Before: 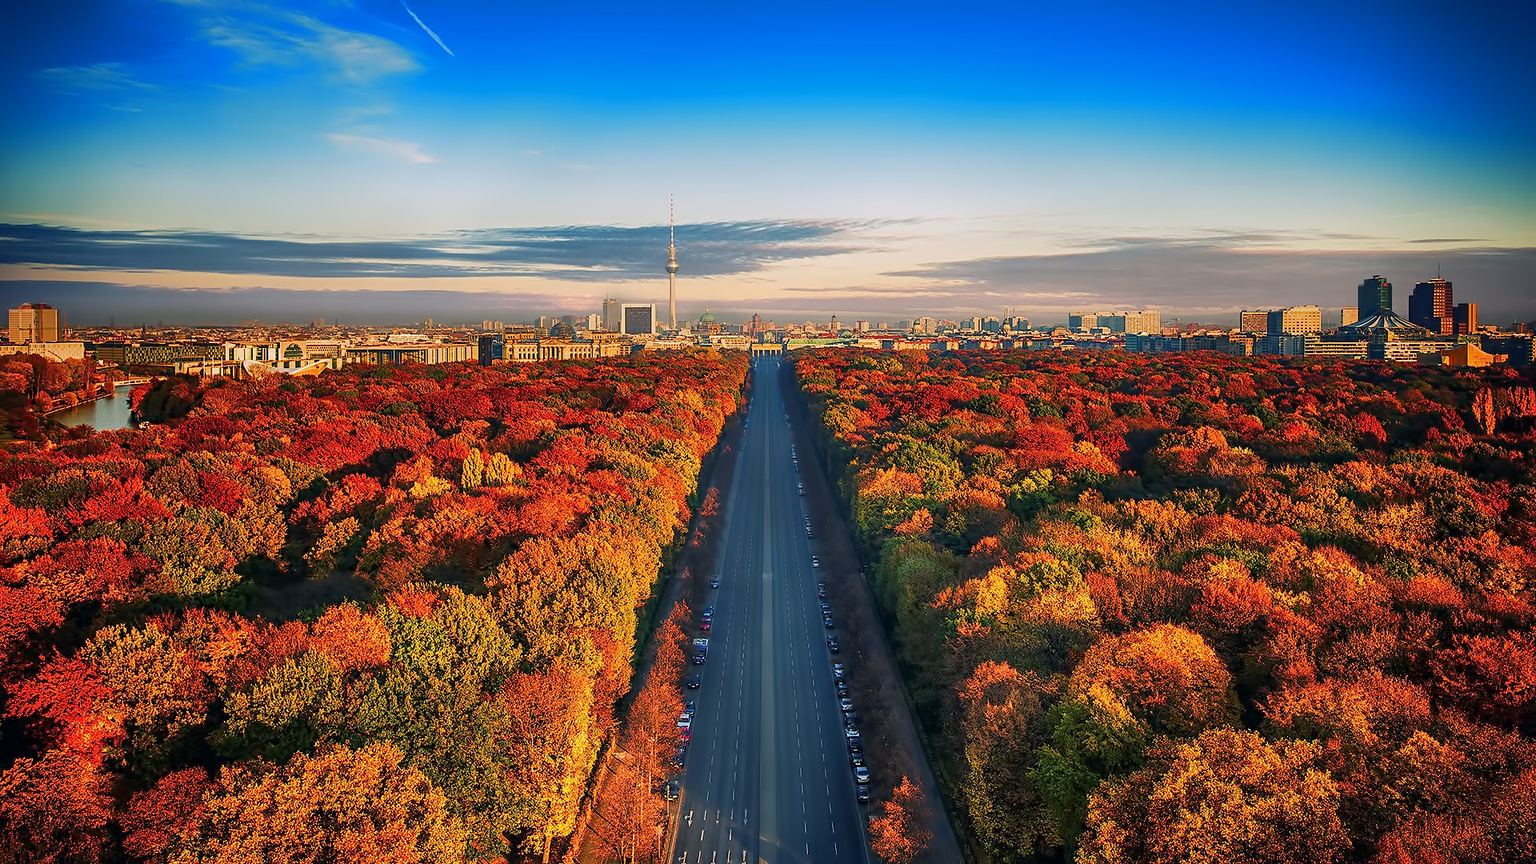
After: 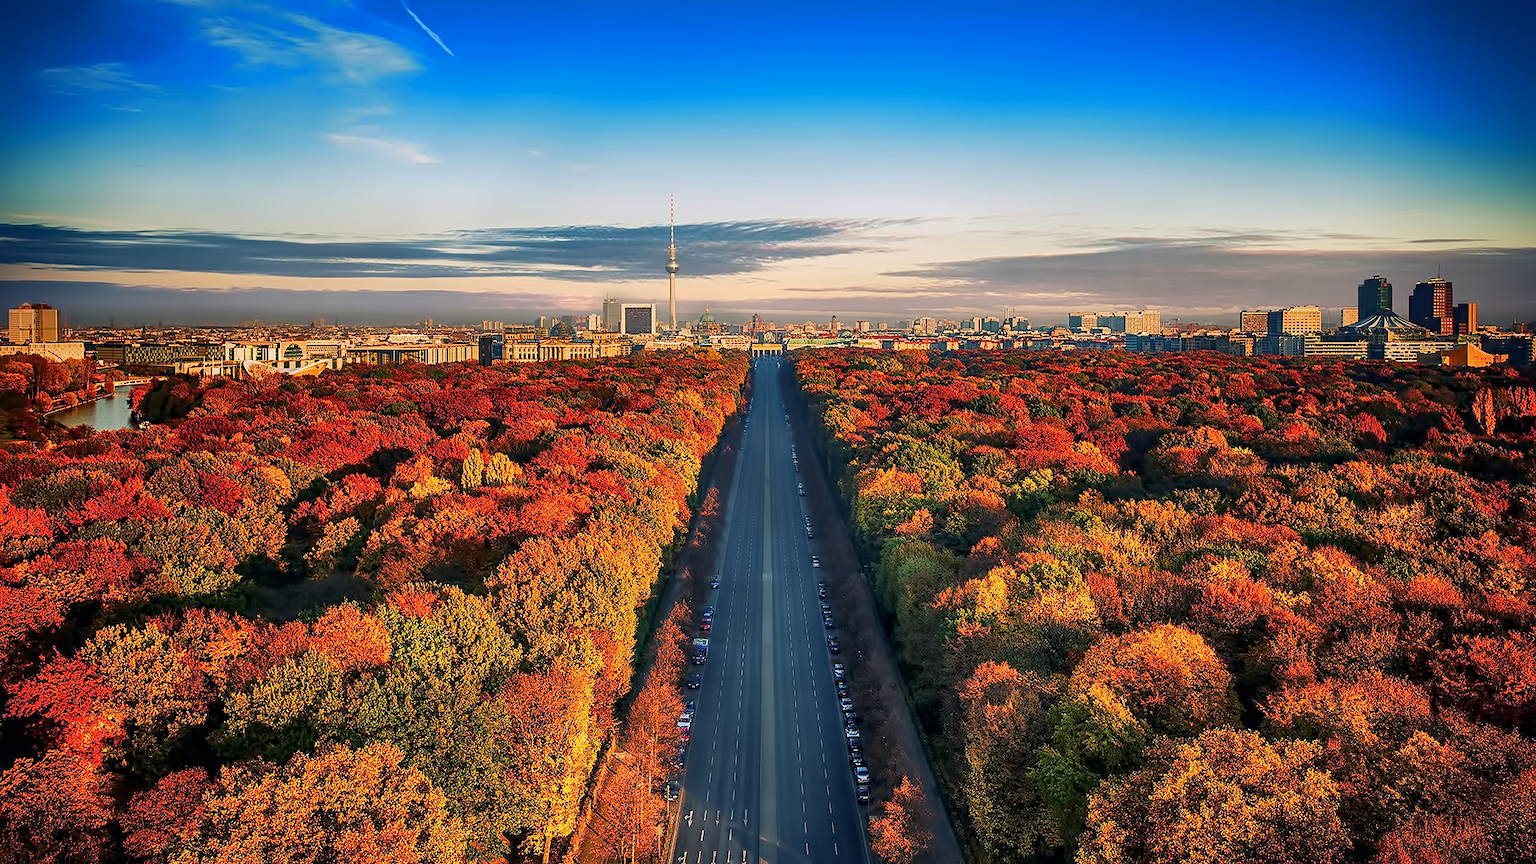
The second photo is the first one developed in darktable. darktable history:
local contrast: mode bilateral grid, contrast 20, coarseness 50, detail 130%, midtone range 0.2
